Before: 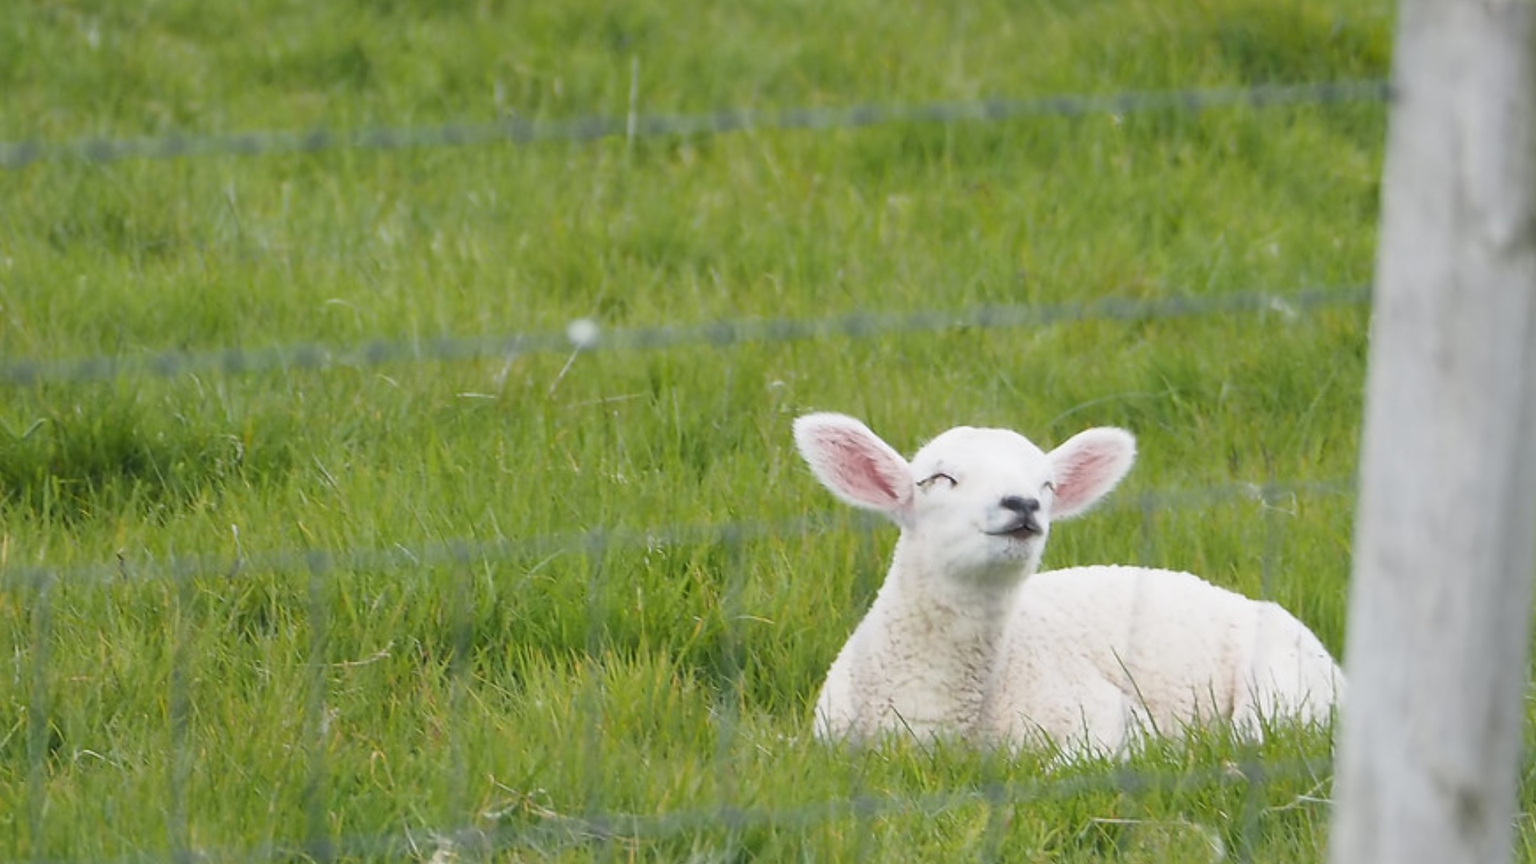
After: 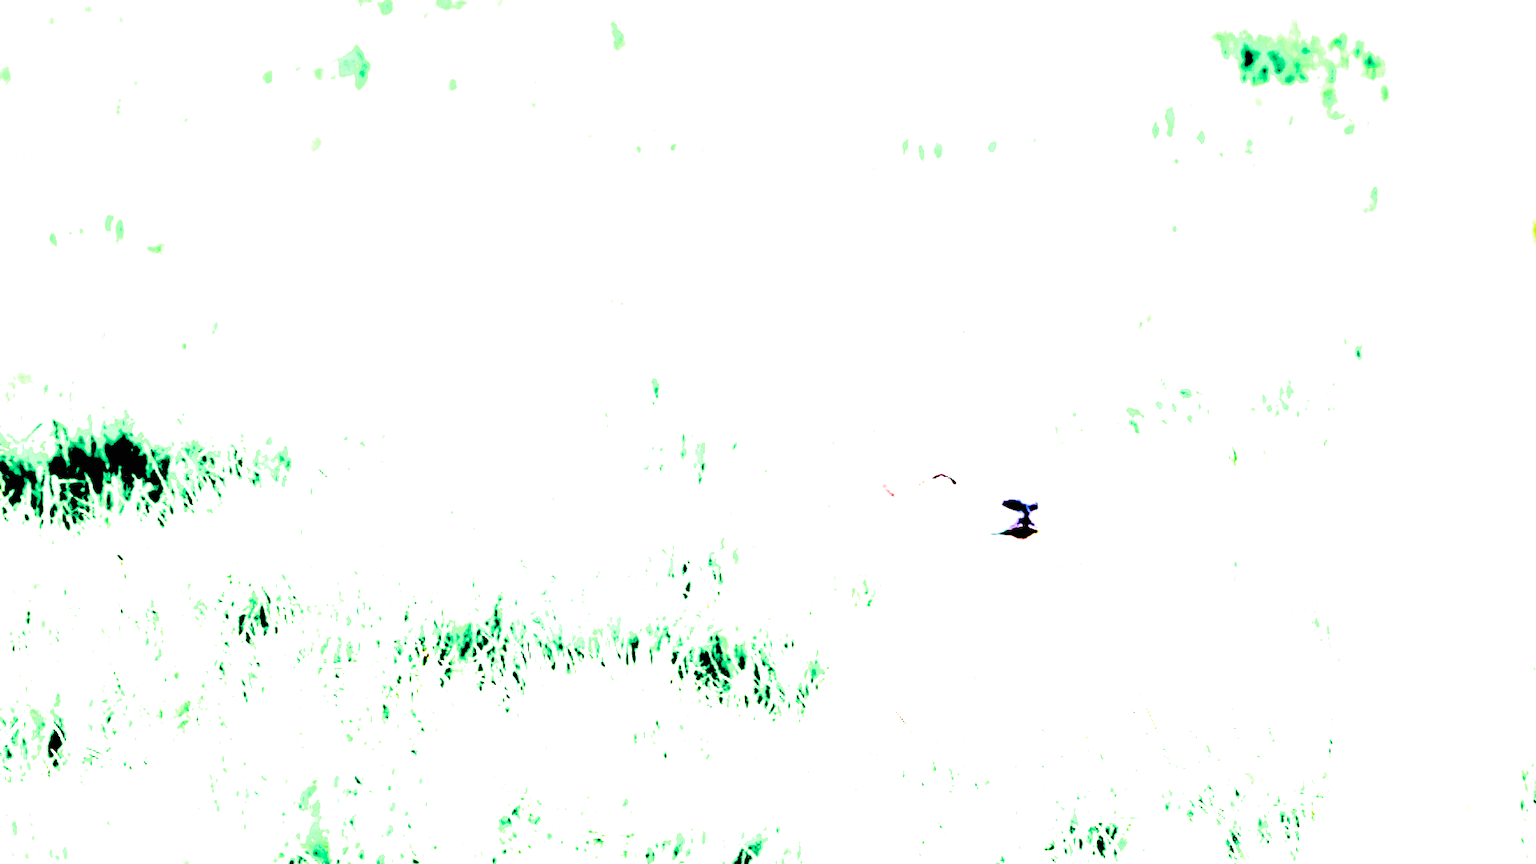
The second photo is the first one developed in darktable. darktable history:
exposure: black level correction 0.1, exposure 3 EV, compensate highlight preservation false
color balance rgb: global offset › luminance 0.71%, perceptual saturation grading › global saturation -11.5%, perceptual brilliance grading › highlights 17.77%, perceptual brilliance grading › mid-tones 31.71%, perceptual brilliance grading › shadows -31.01%, global vibrance 50%
filmic rgb: black relative exposure -7.65 EV, white relative exposure 4.56 EV, hardness 3.61, color science v6 (2022)
